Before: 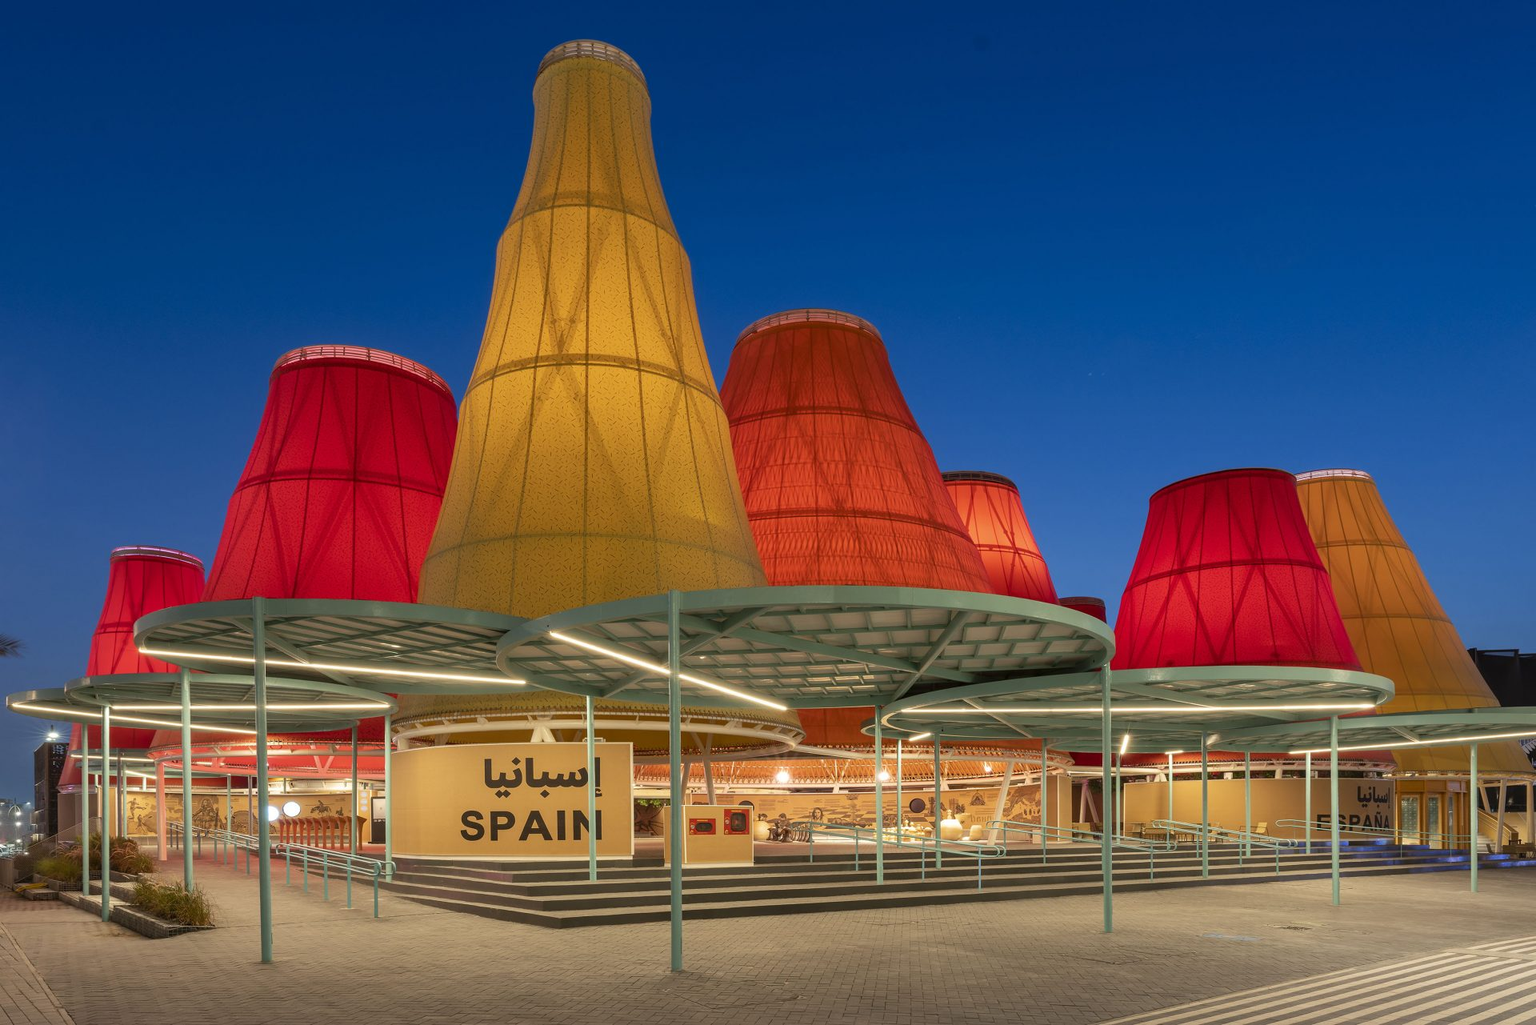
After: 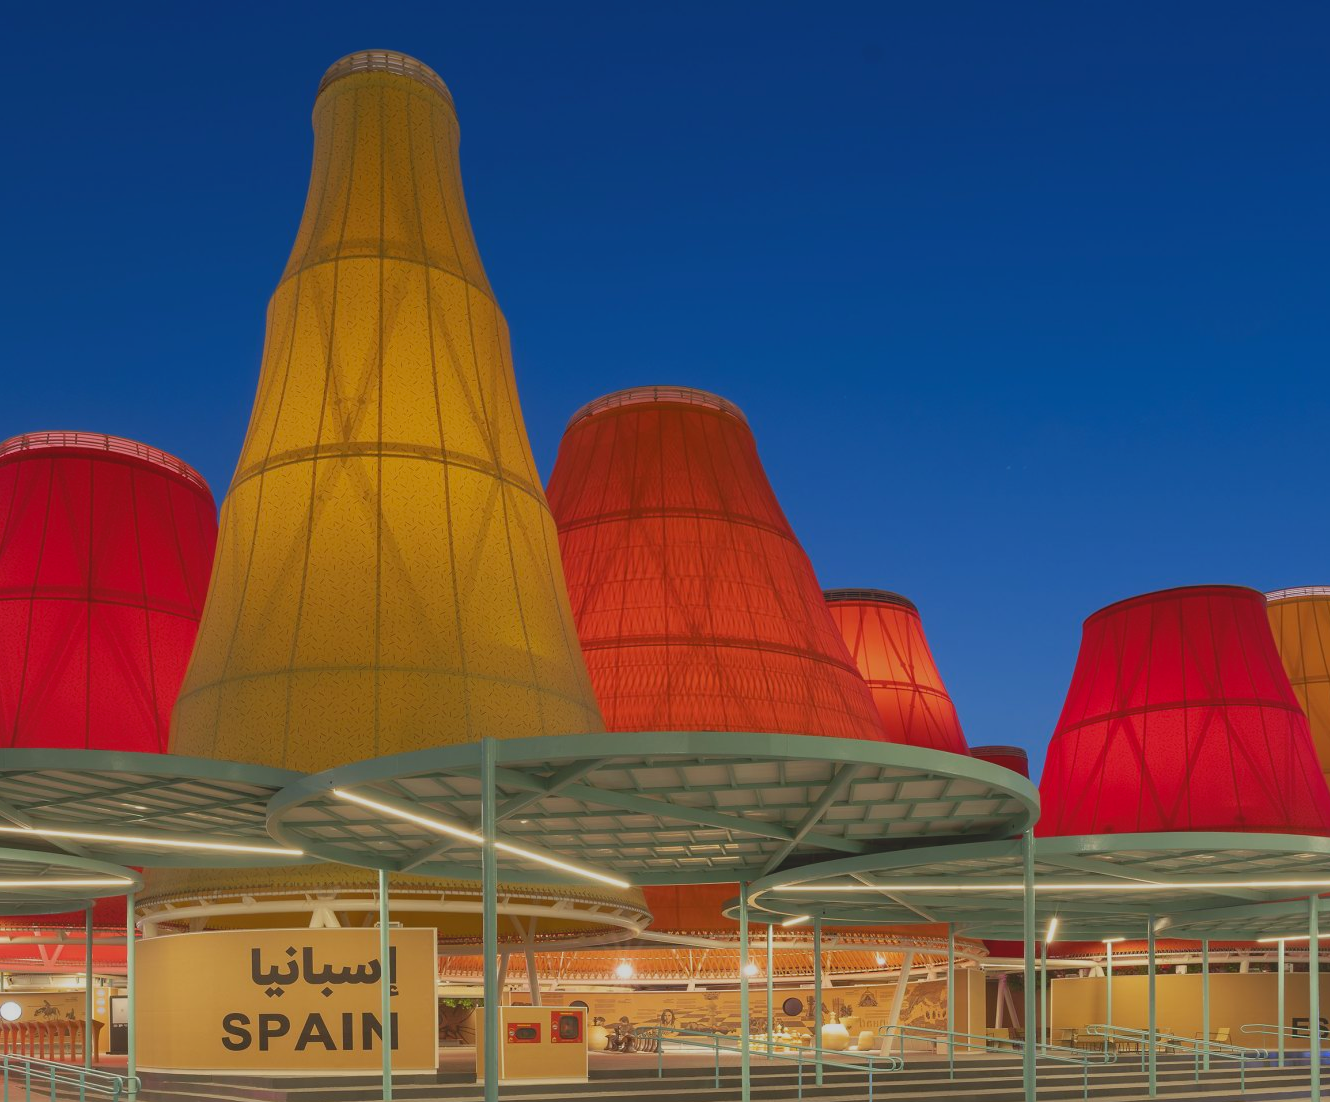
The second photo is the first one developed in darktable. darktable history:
local contrast: detail 69%
crop: left 18.479%, right 12.2%, bottom 13.971%
